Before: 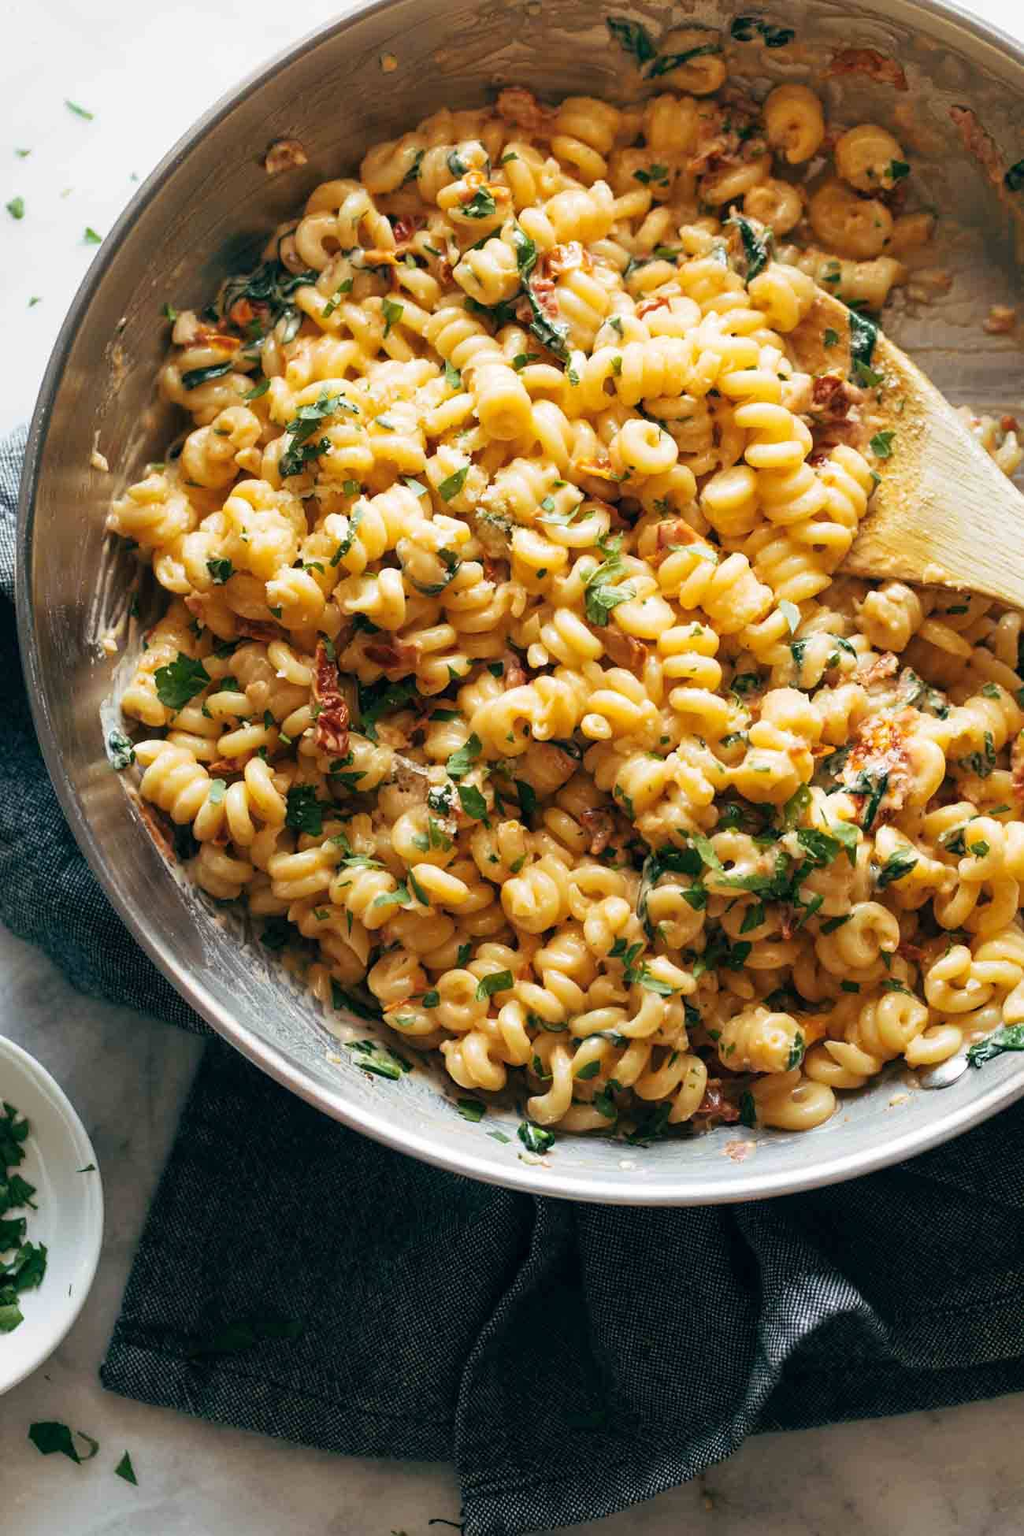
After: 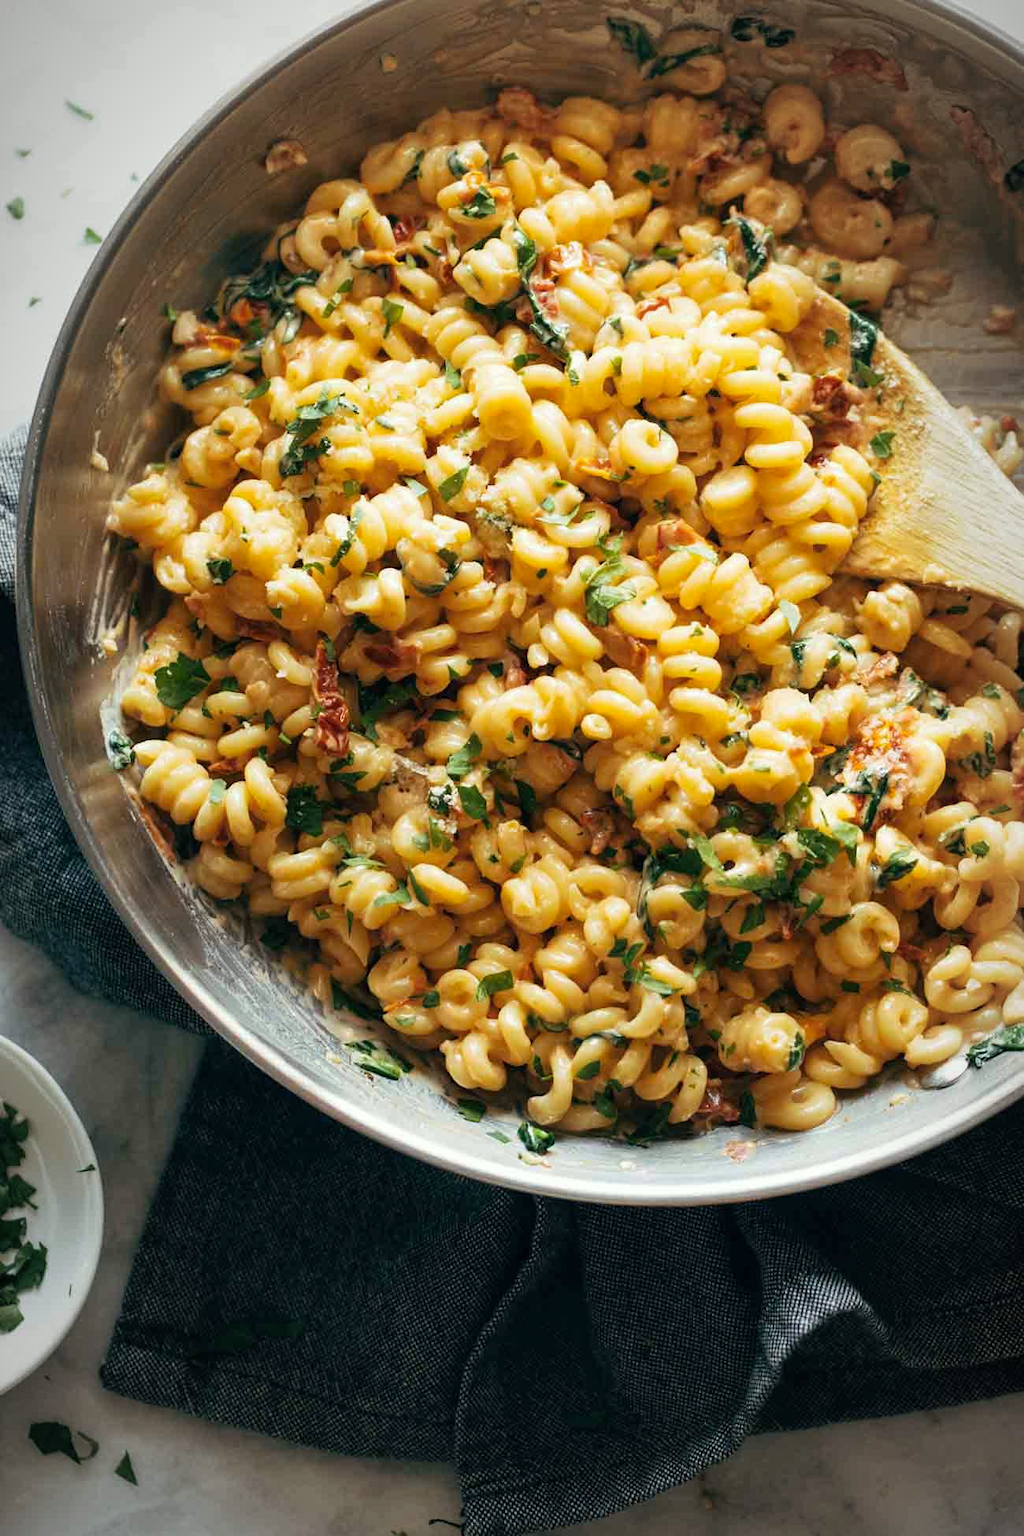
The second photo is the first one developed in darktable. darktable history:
color correction: highlights a* -2.56, highlights b* 2.32
vignetting: fall-off radius 59.79%, automatic ratio true, unbound false
